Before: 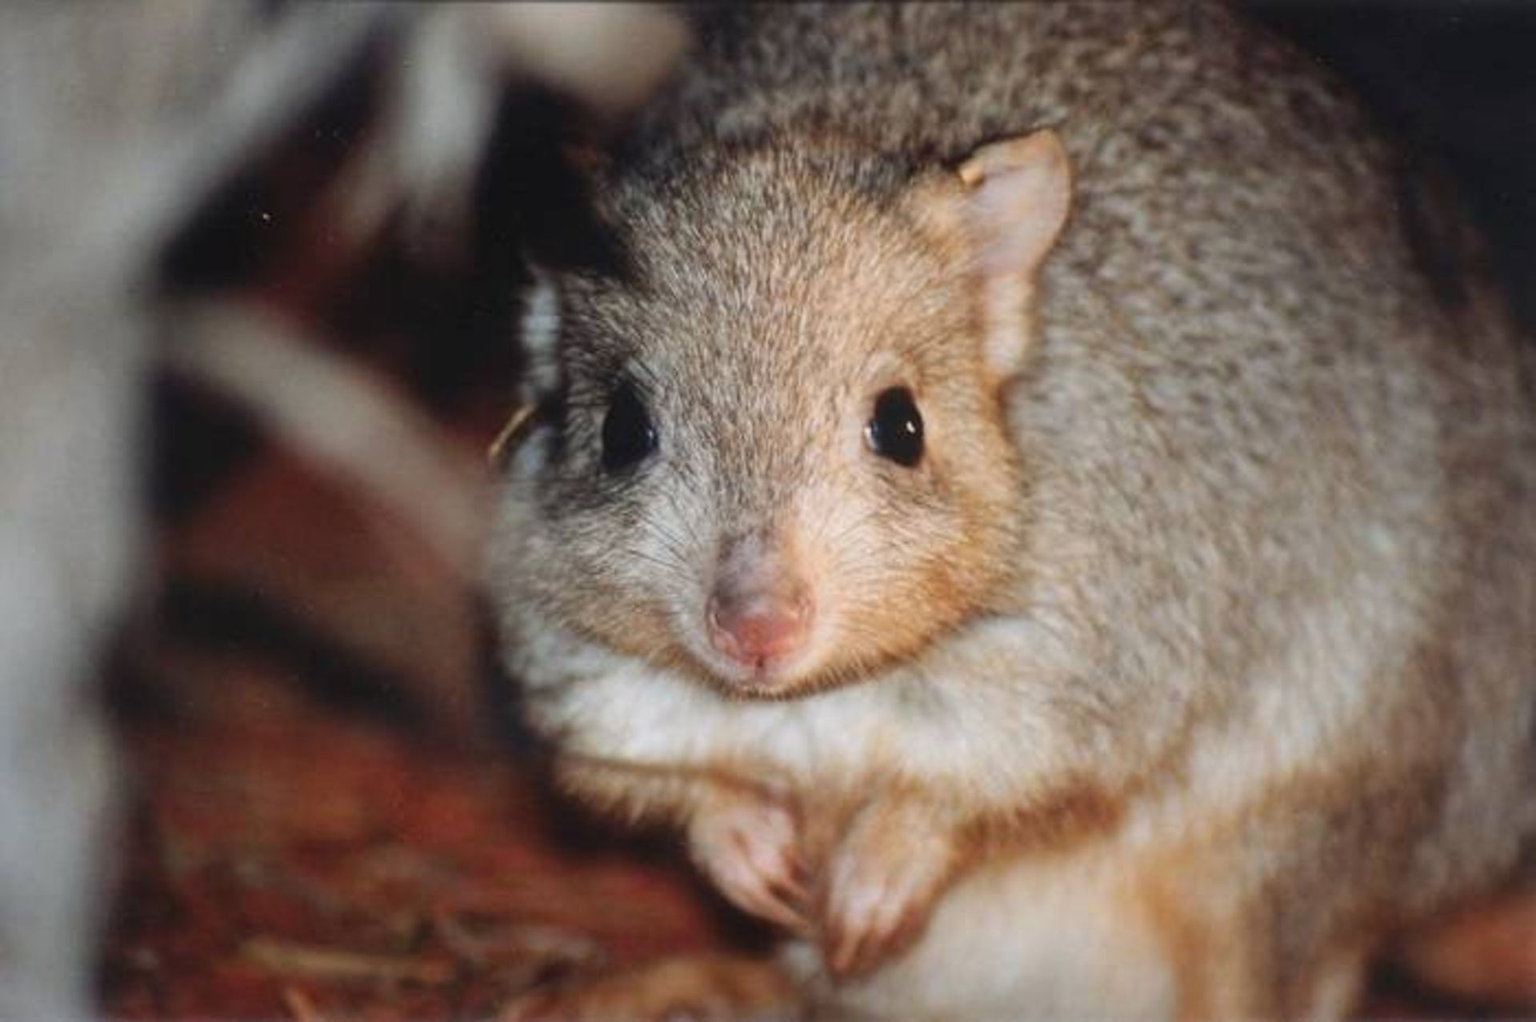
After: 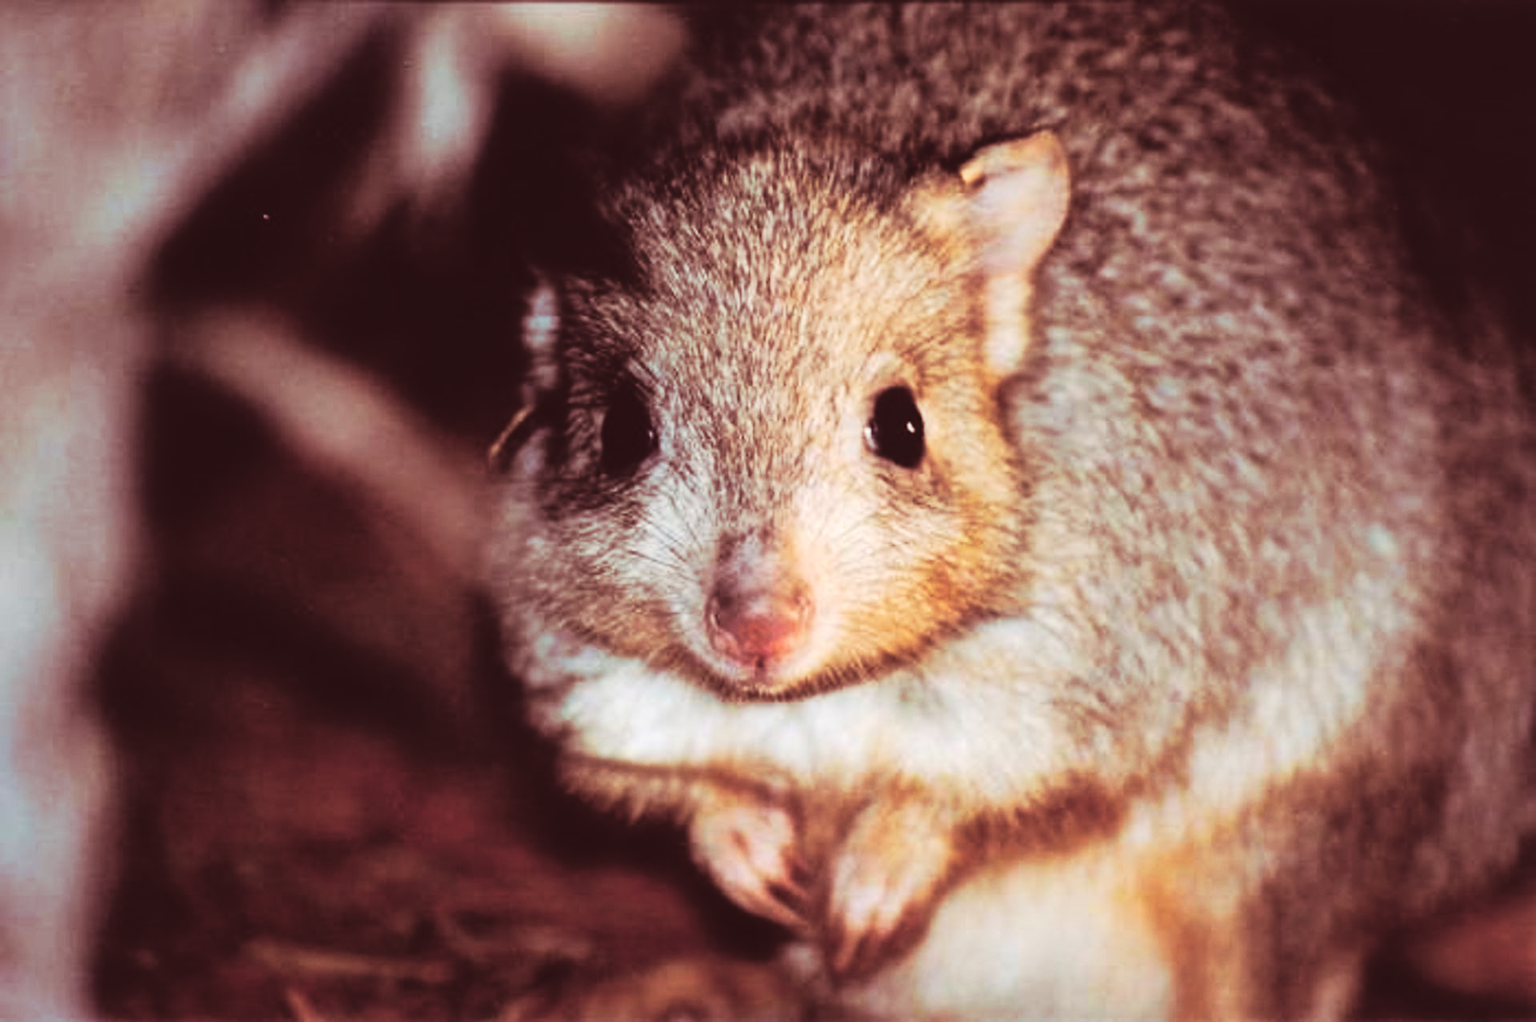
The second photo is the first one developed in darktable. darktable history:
split-toning: highlights › hue 187.2°, highlights › saturation 0.83, balance -68.05, compress 56.43%
tone curve: curves: ch0 [(0, 0) (0.003, 0.082) (0.011, 0.082) (0.025, 0.088) (0.044, 0.088) (0.069, 0.093) (0.1, 0.101) (0.136, 0.109) (0.177, 0.129) (0.224, 0.155) (0.277, 0.214) (0.335, 0.289) (0.399, 0.378) (0.468, 0.476) (0.543, 0.589) (0.623, 0.713) (0.709, 0.826) (0.801, 0.908) (0.898, 0.98) (1, 1)], preserve colors none
